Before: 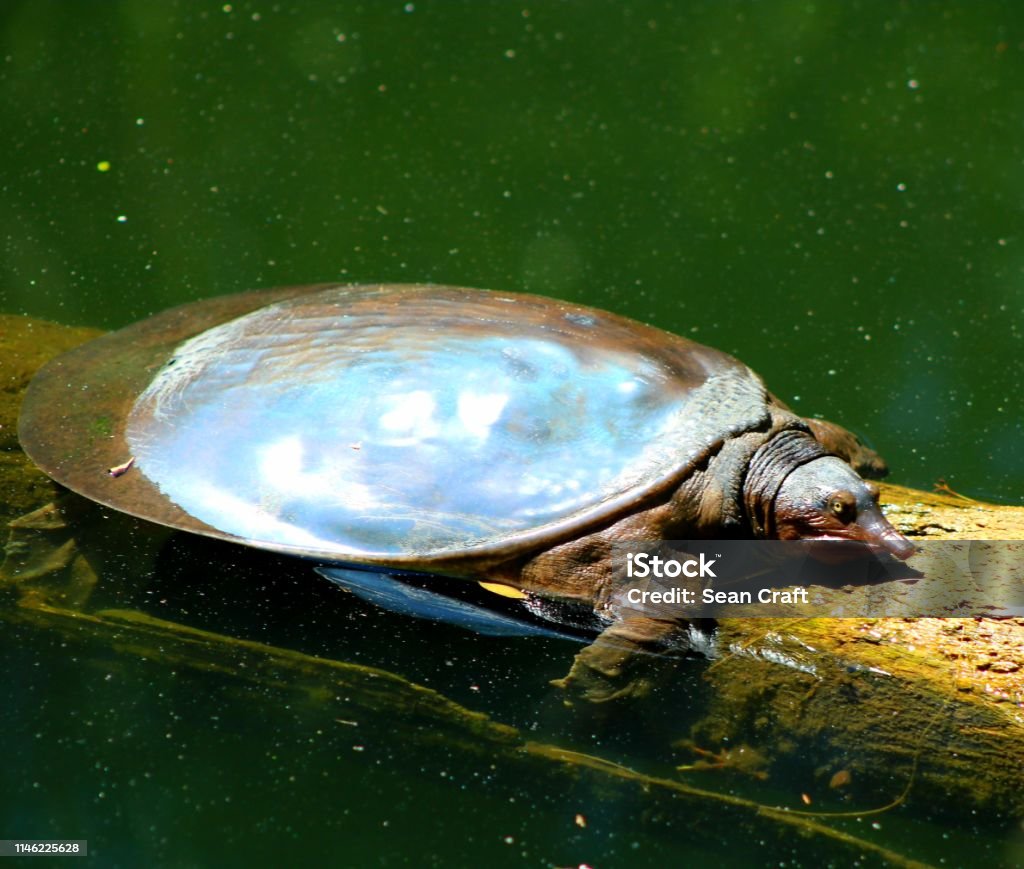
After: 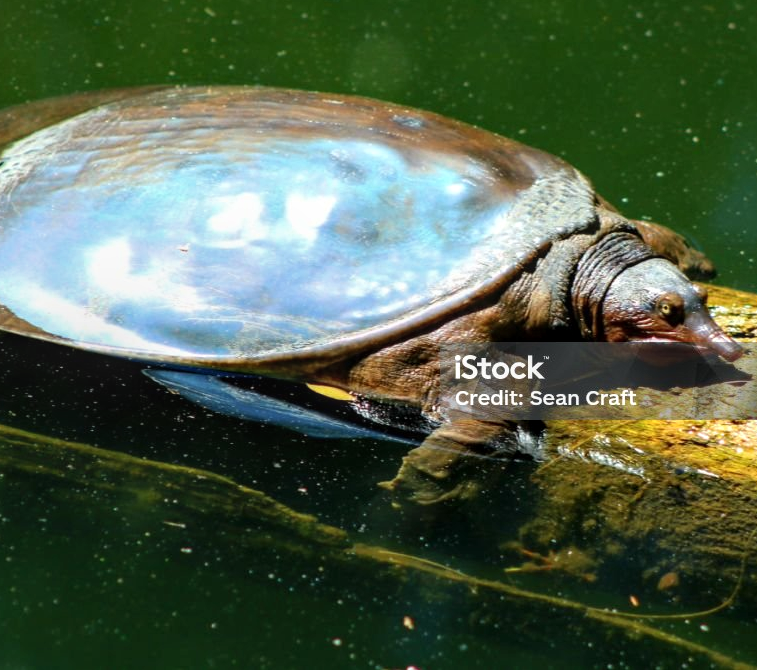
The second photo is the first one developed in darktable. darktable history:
local contrast: on, module defaults
crop: left 16.871%, top 22.857%, right 9.116%
